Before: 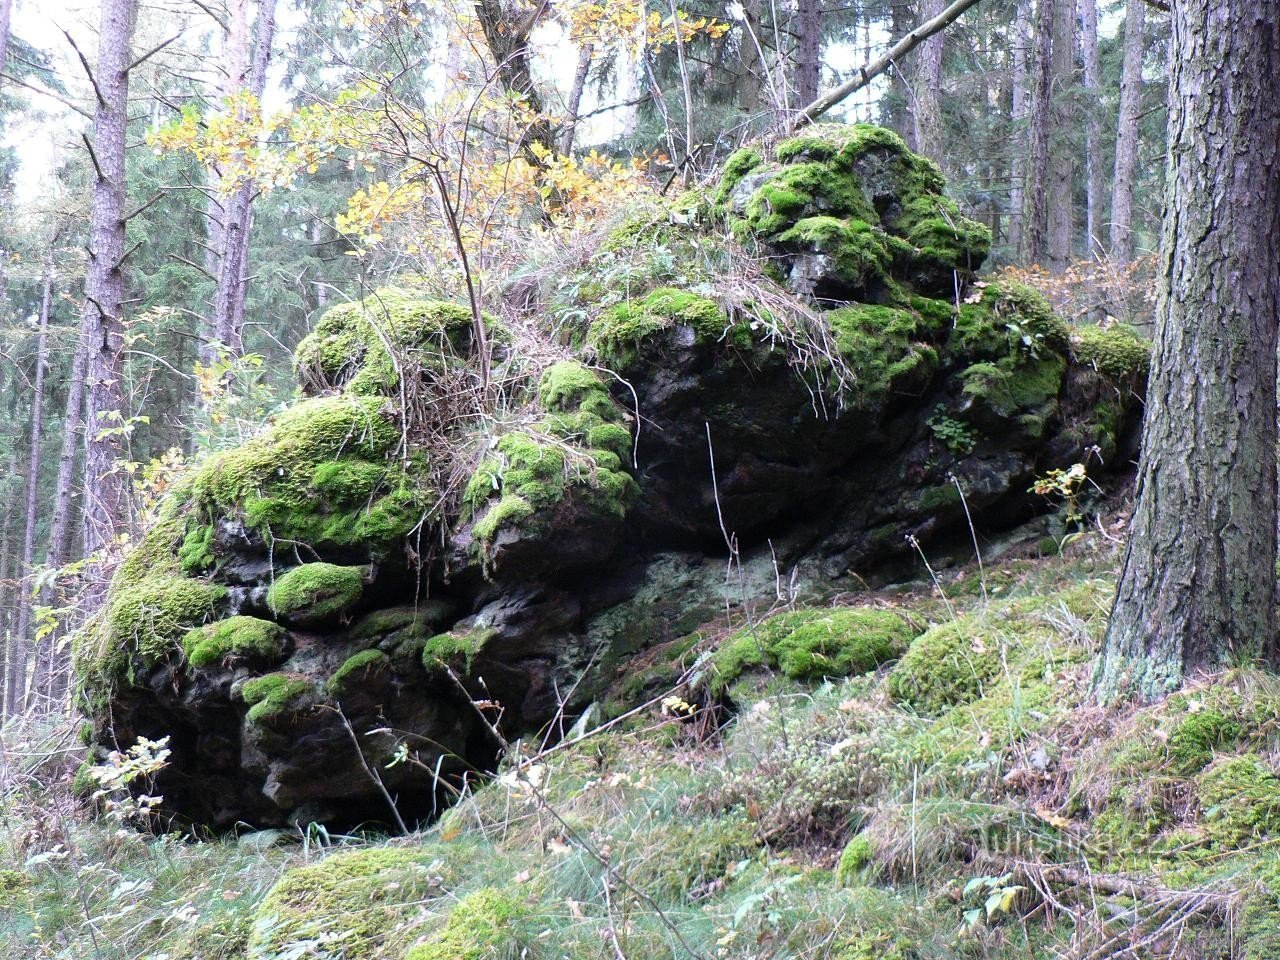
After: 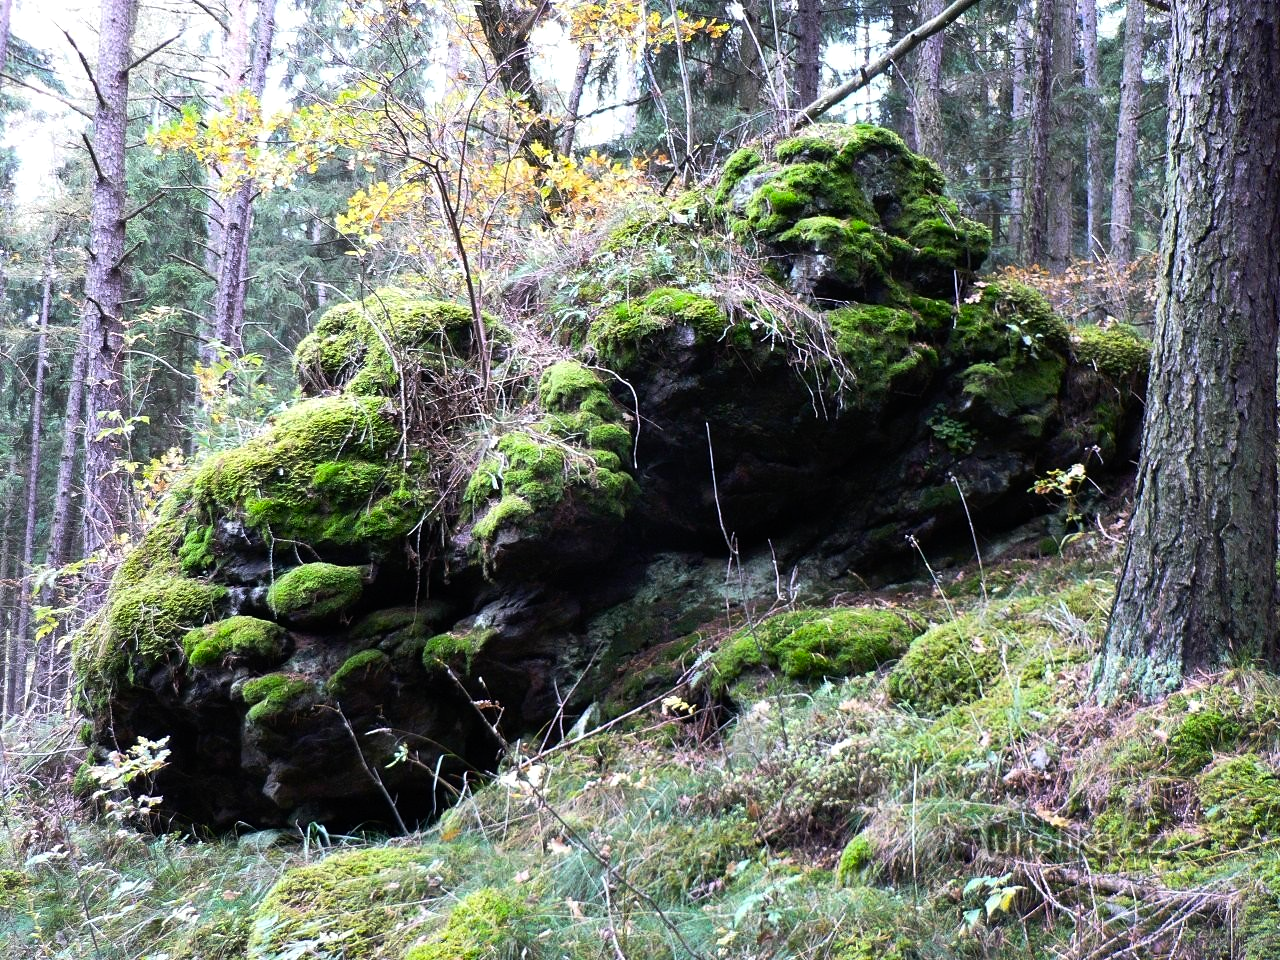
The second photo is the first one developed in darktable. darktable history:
color balance rgb: power › hue 308.09°, linear chroma grading › global chroma 0.499%, perceptual saturation grading › global saturation 25.274%, perceptual brilliance grading › highlights 3.466%, perceptual brilliance grading › mid-tones -17.645%, perceptual brilliance grading › shadows -41.436%, global vibrance 20%
